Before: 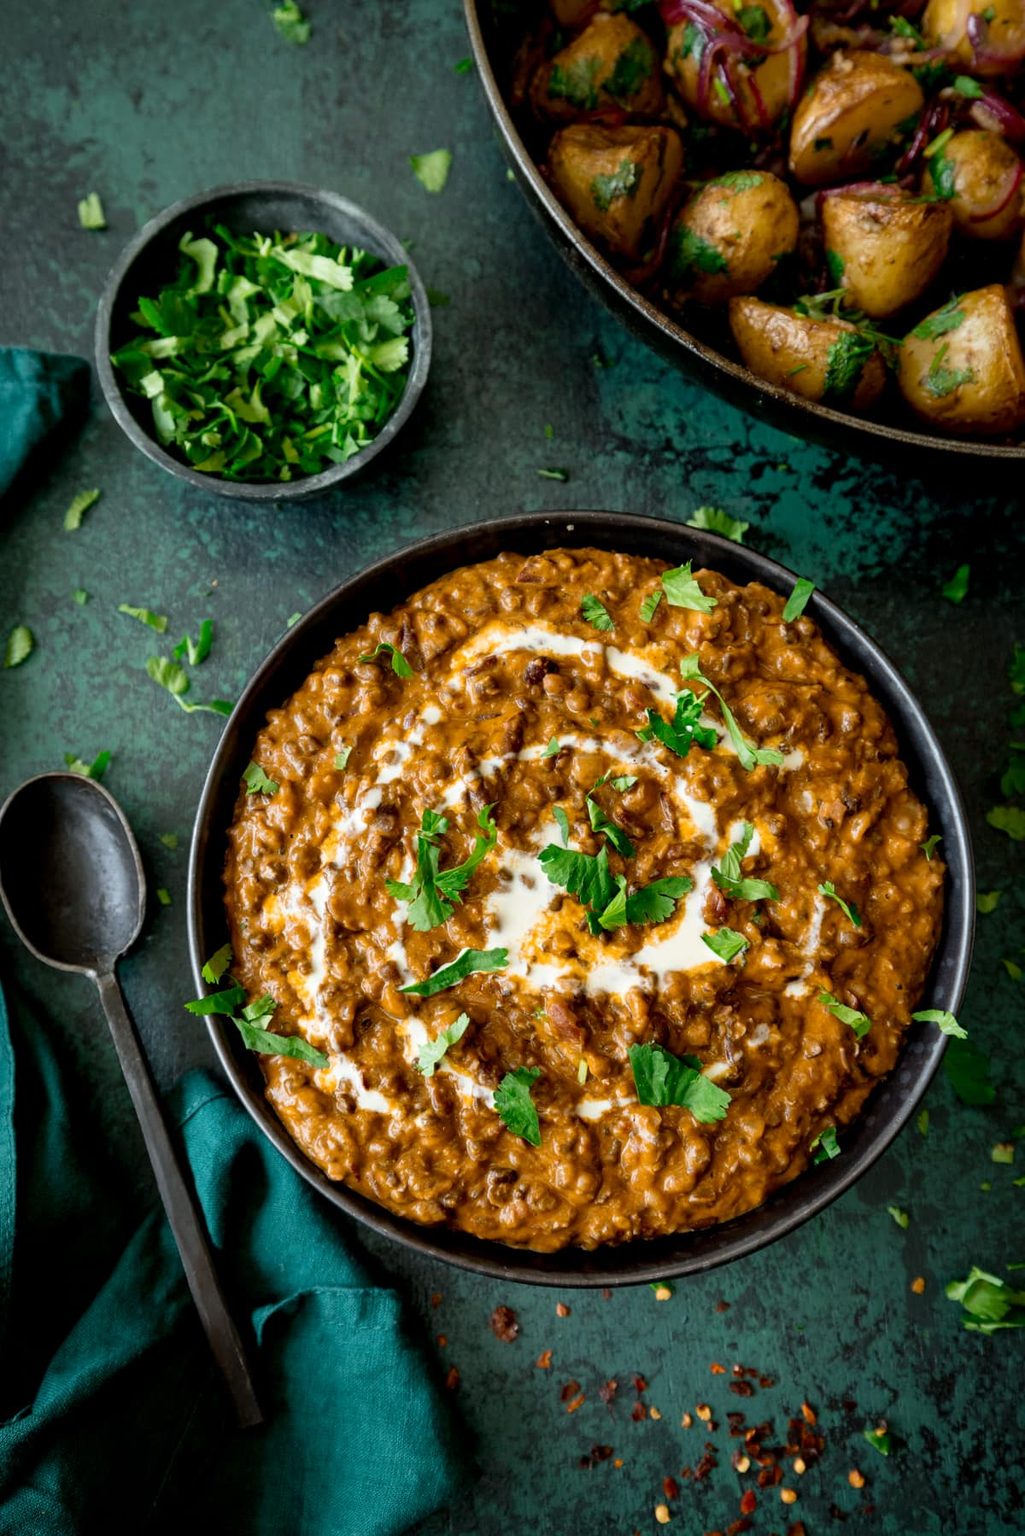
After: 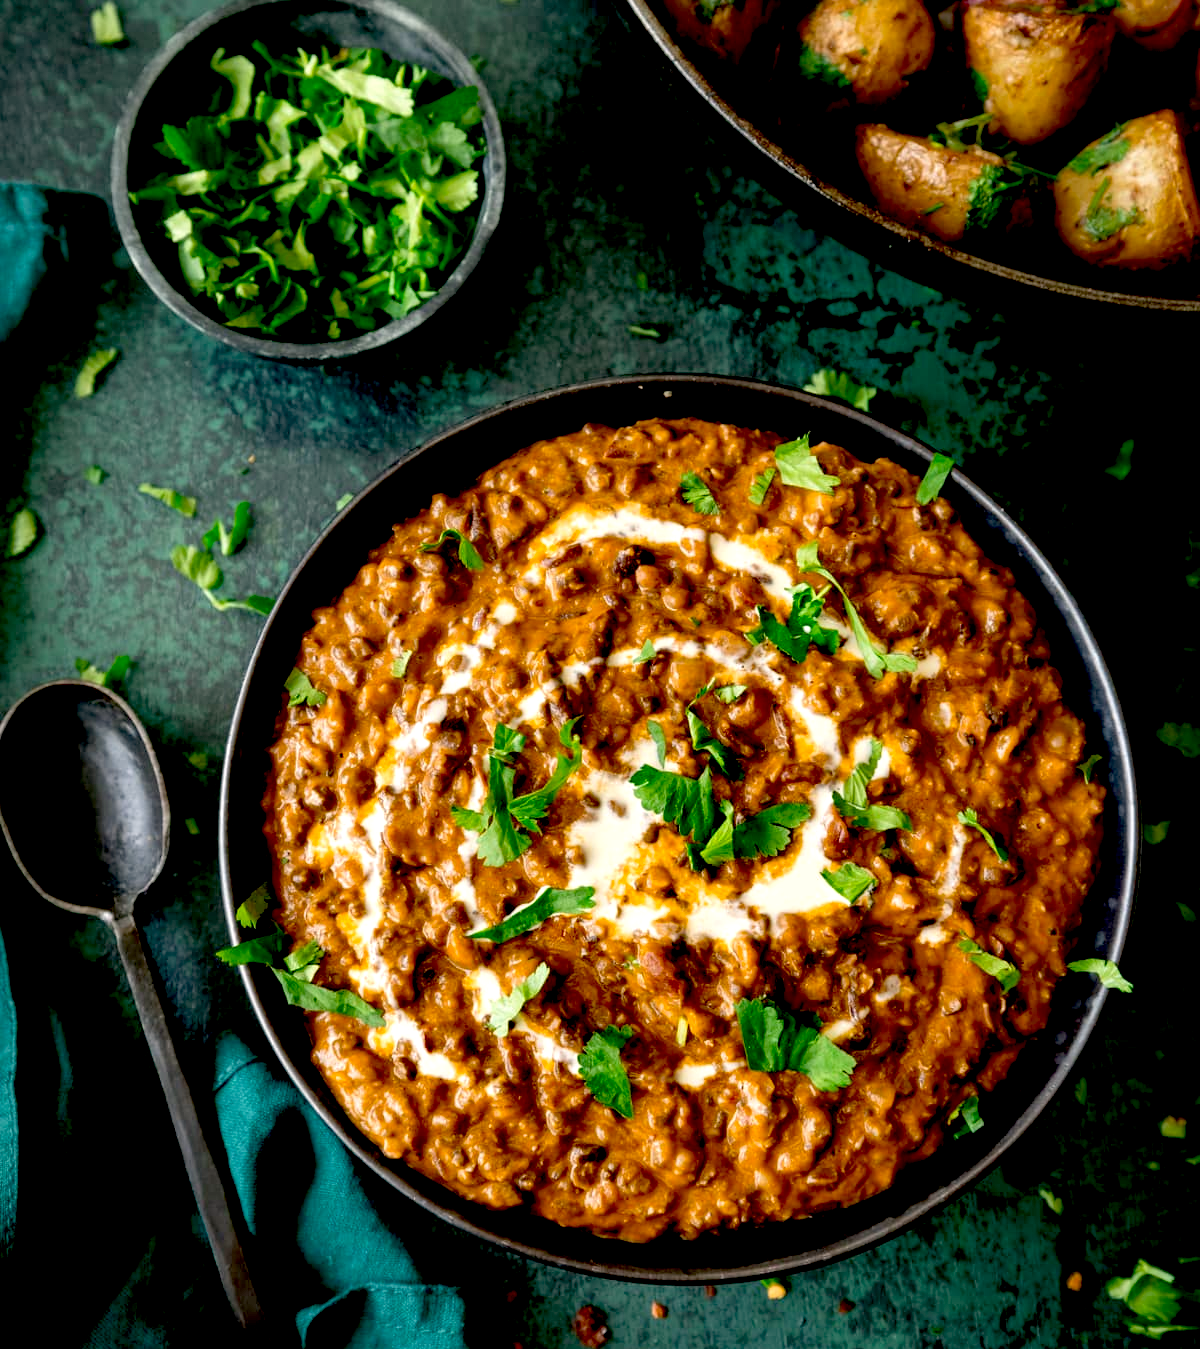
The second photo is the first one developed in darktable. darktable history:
crop and rotate: top 12.5%, bottom 12.5%
color correction: highlights a* 3.84, highlights b* 5.07
exposure: black level correction 0.031, exposure 0.304 EV, compensate highlight preservation false
